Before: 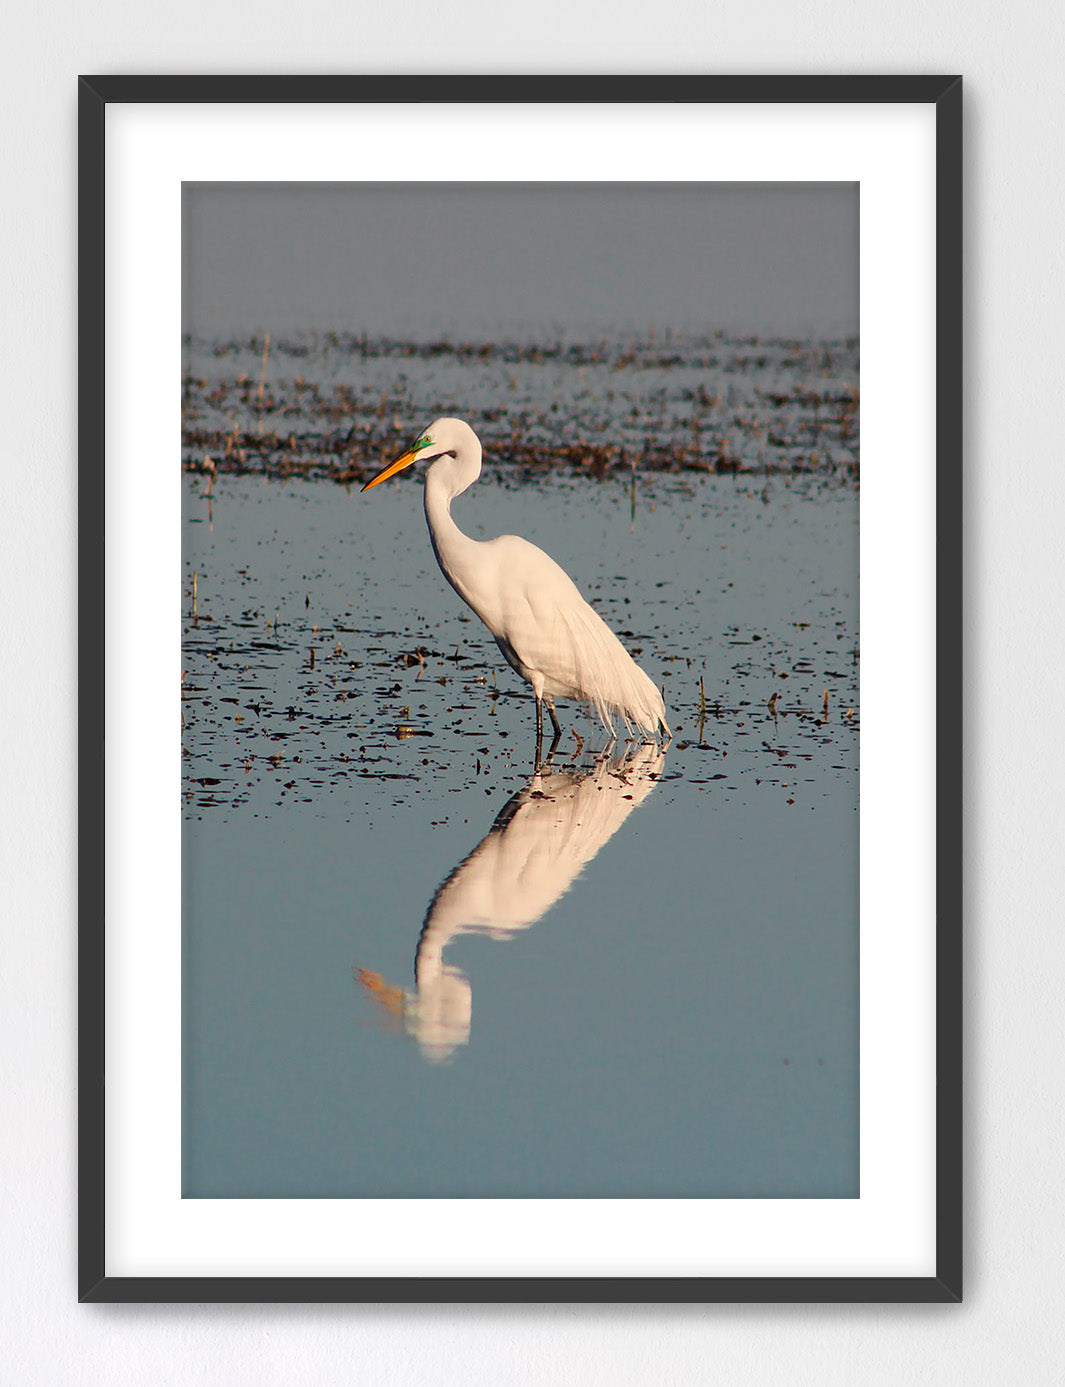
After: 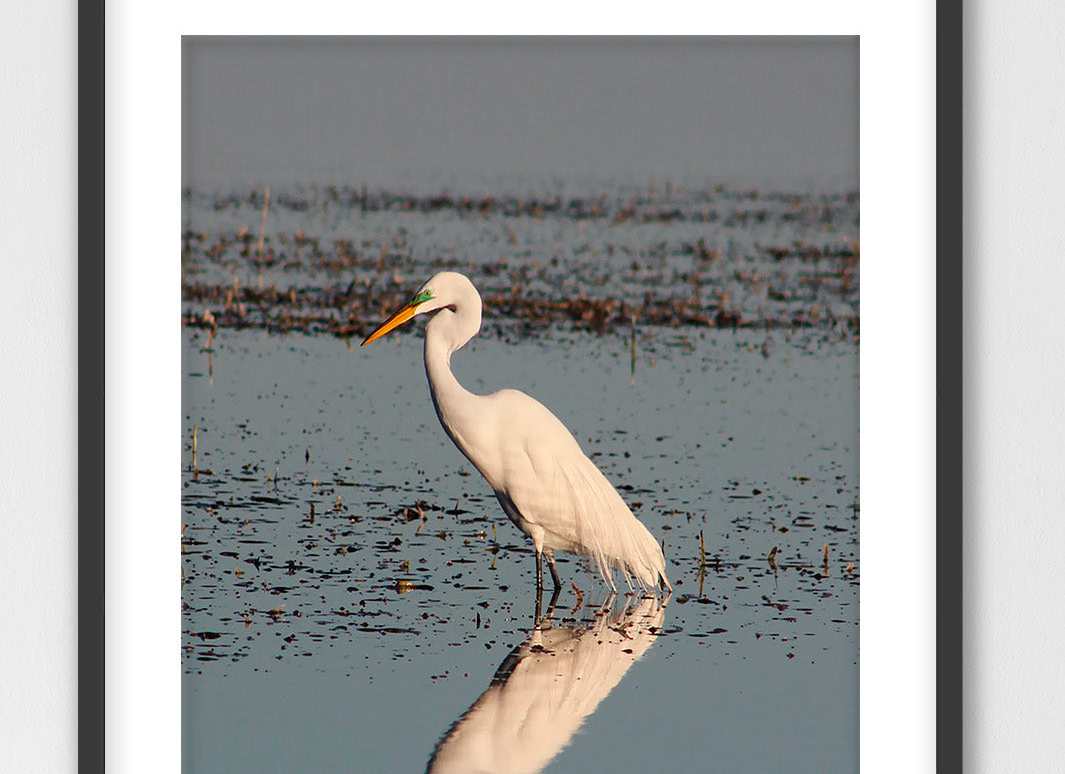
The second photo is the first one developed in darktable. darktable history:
crop and rotate: top 10.56%, bottom 33.601%
